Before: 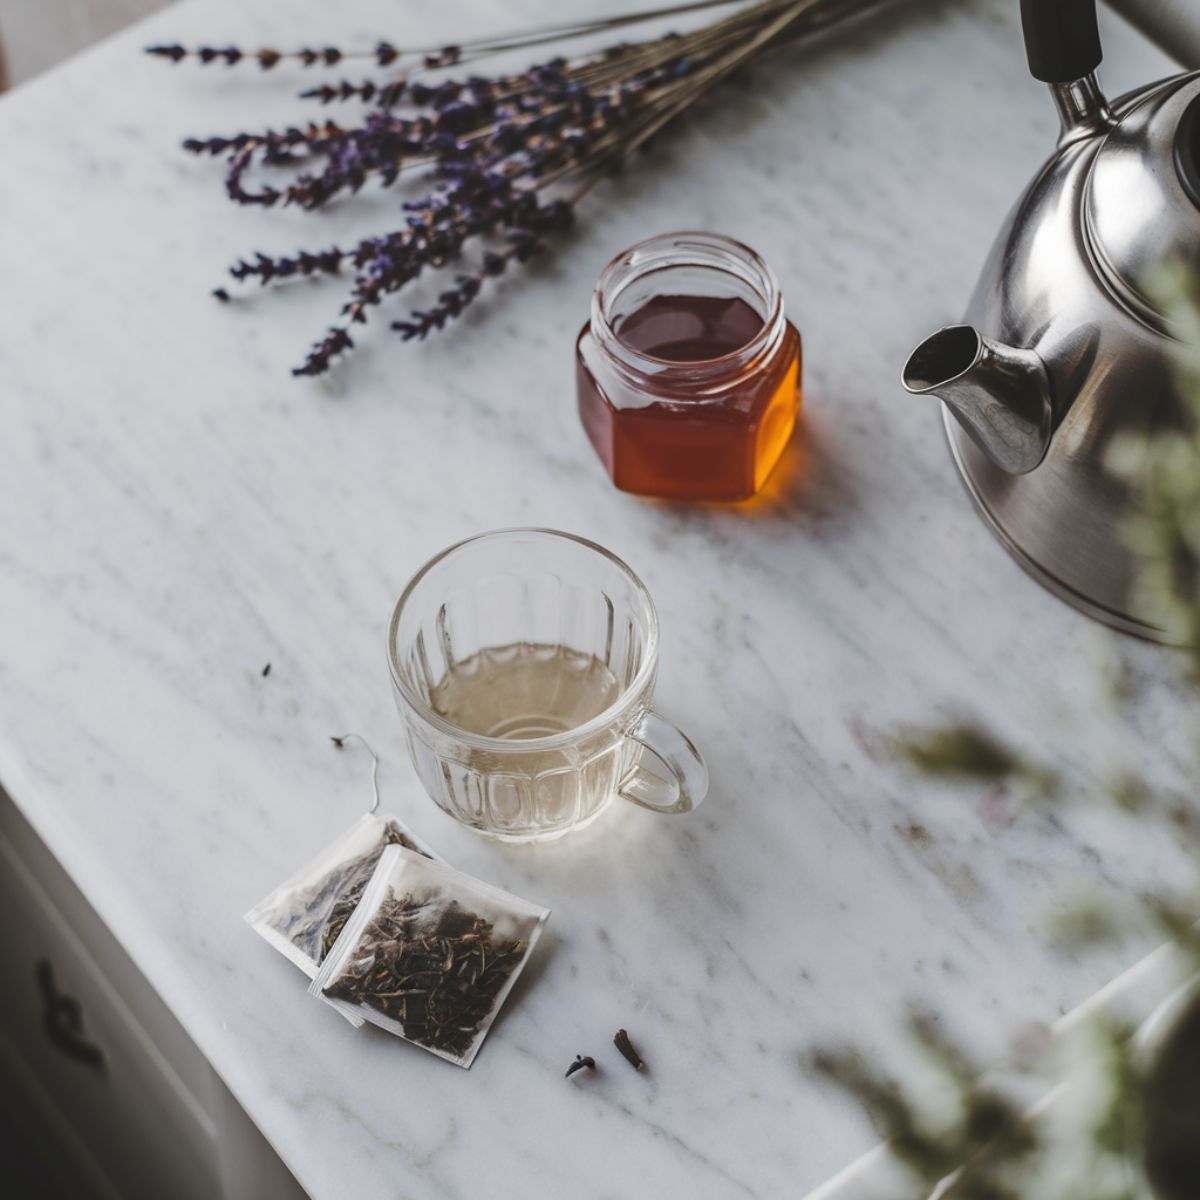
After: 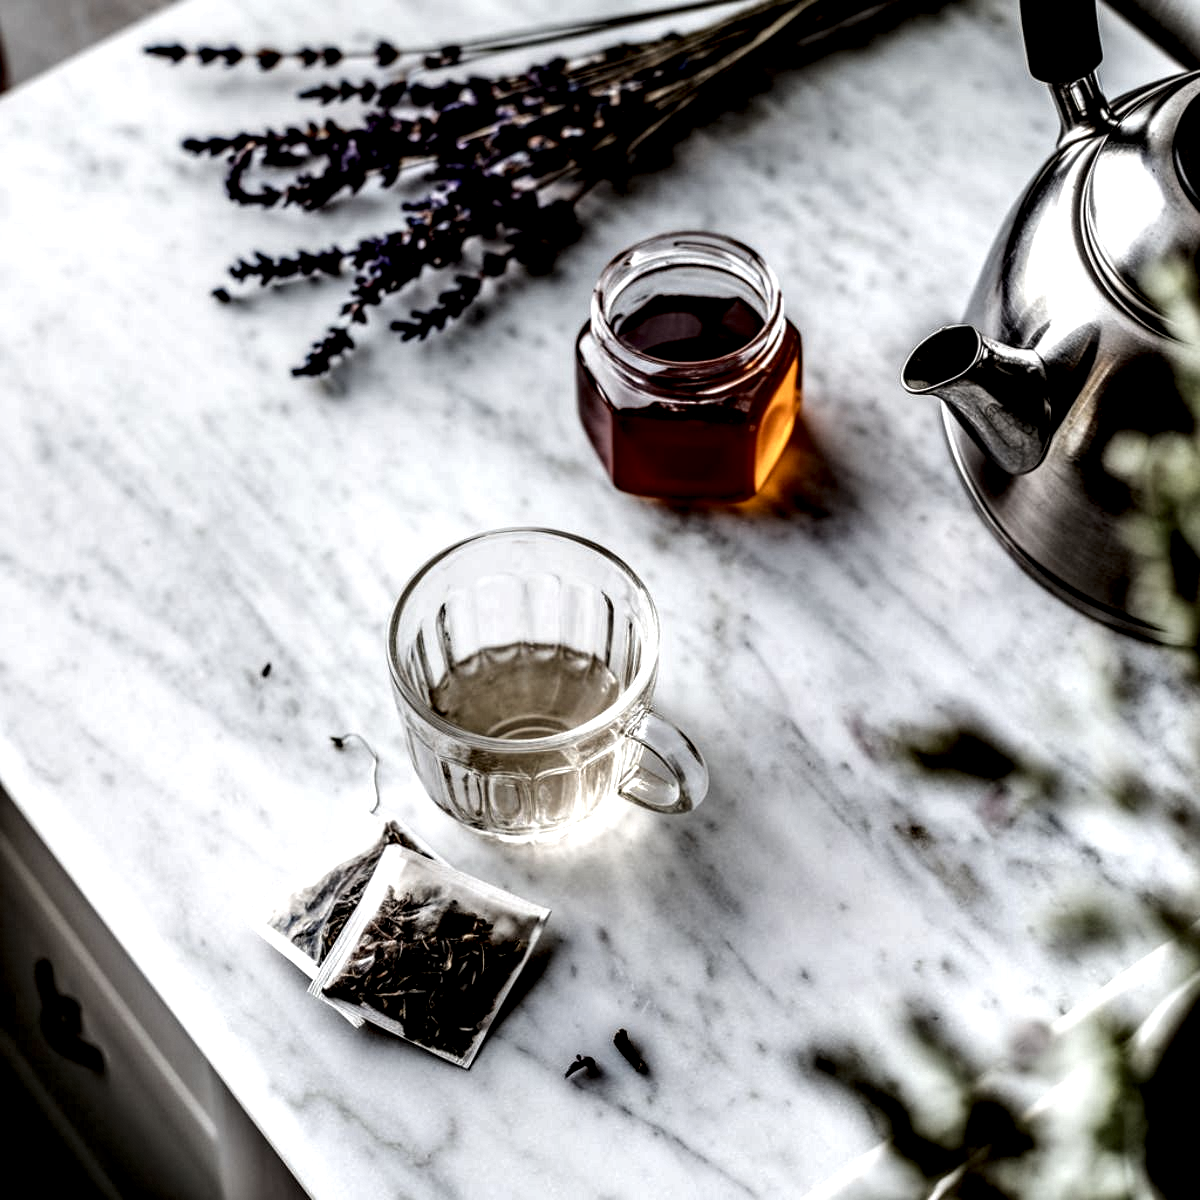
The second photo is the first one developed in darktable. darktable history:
tone equalizer: mask exposure compensation -0.509 EV
local contrast: highlights 115%, shadows 43%, detail 295%
